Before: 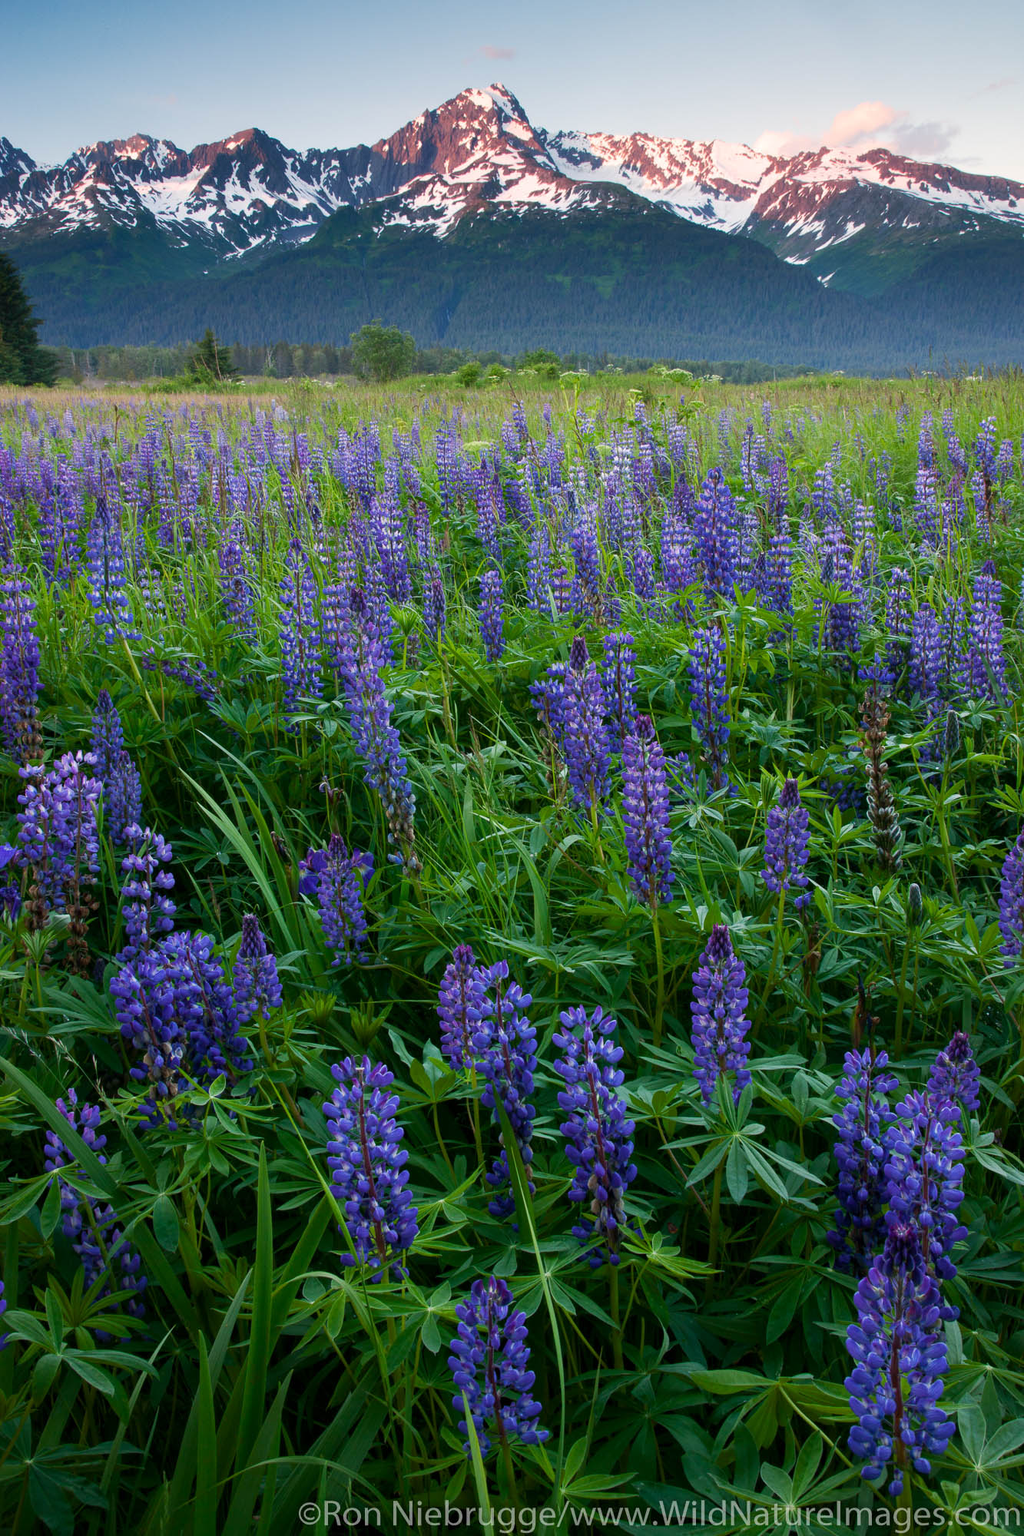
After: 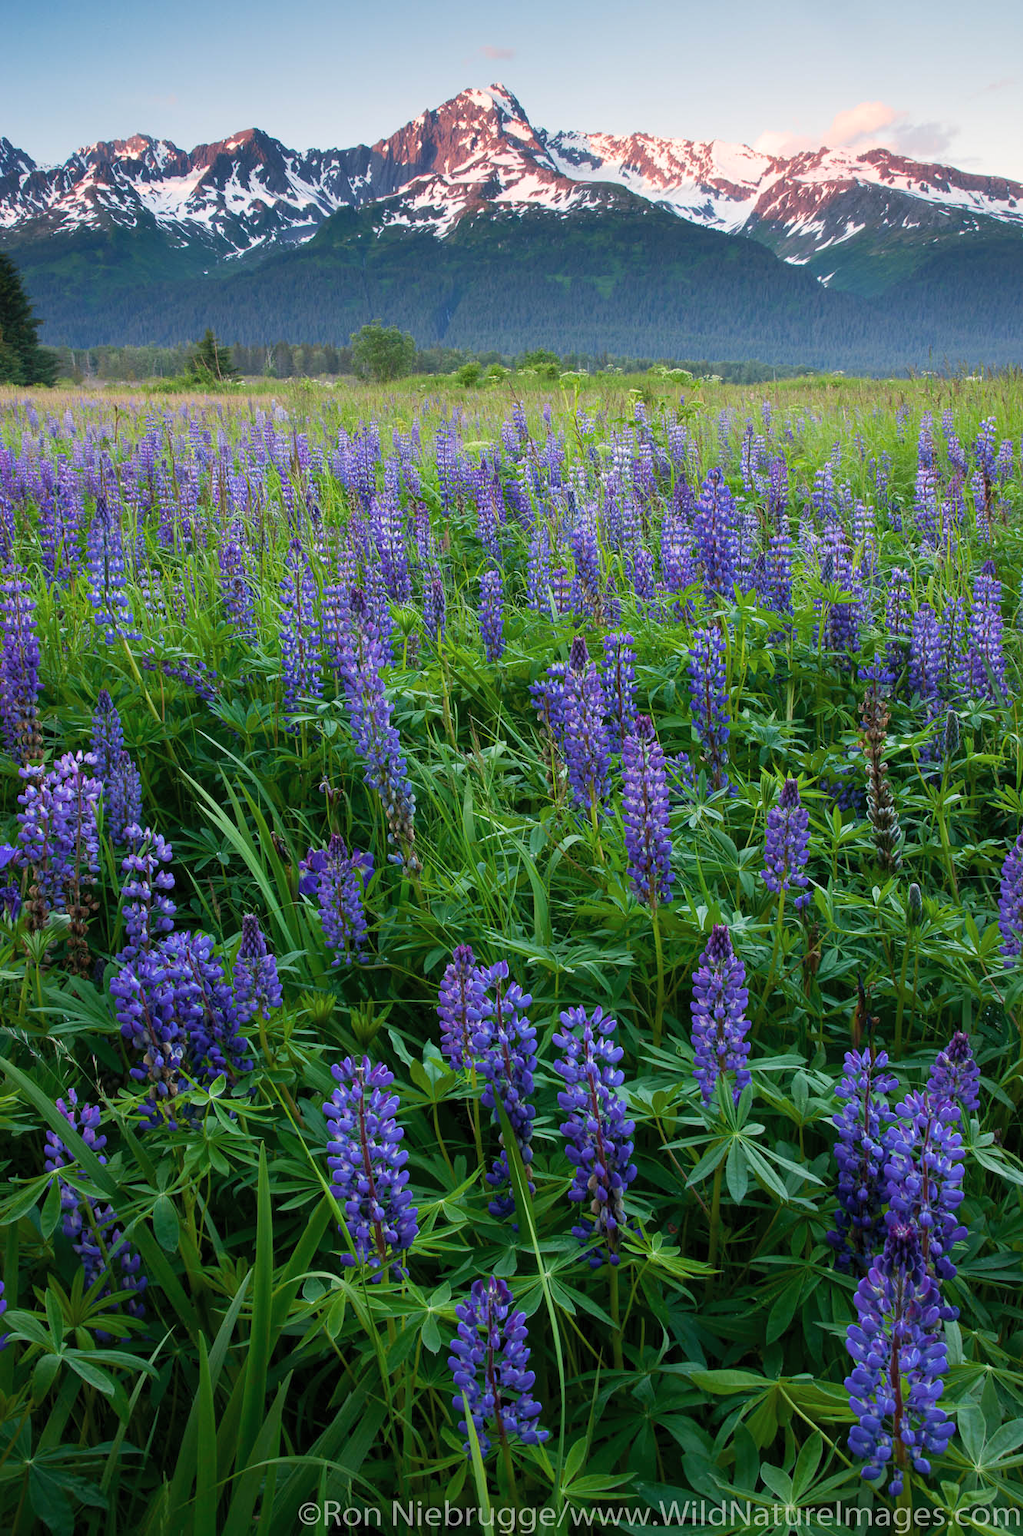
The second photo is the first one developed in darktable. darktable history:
contrast brightness saturation: contrast 0.053, brightness 0.07, saturation 0.014
